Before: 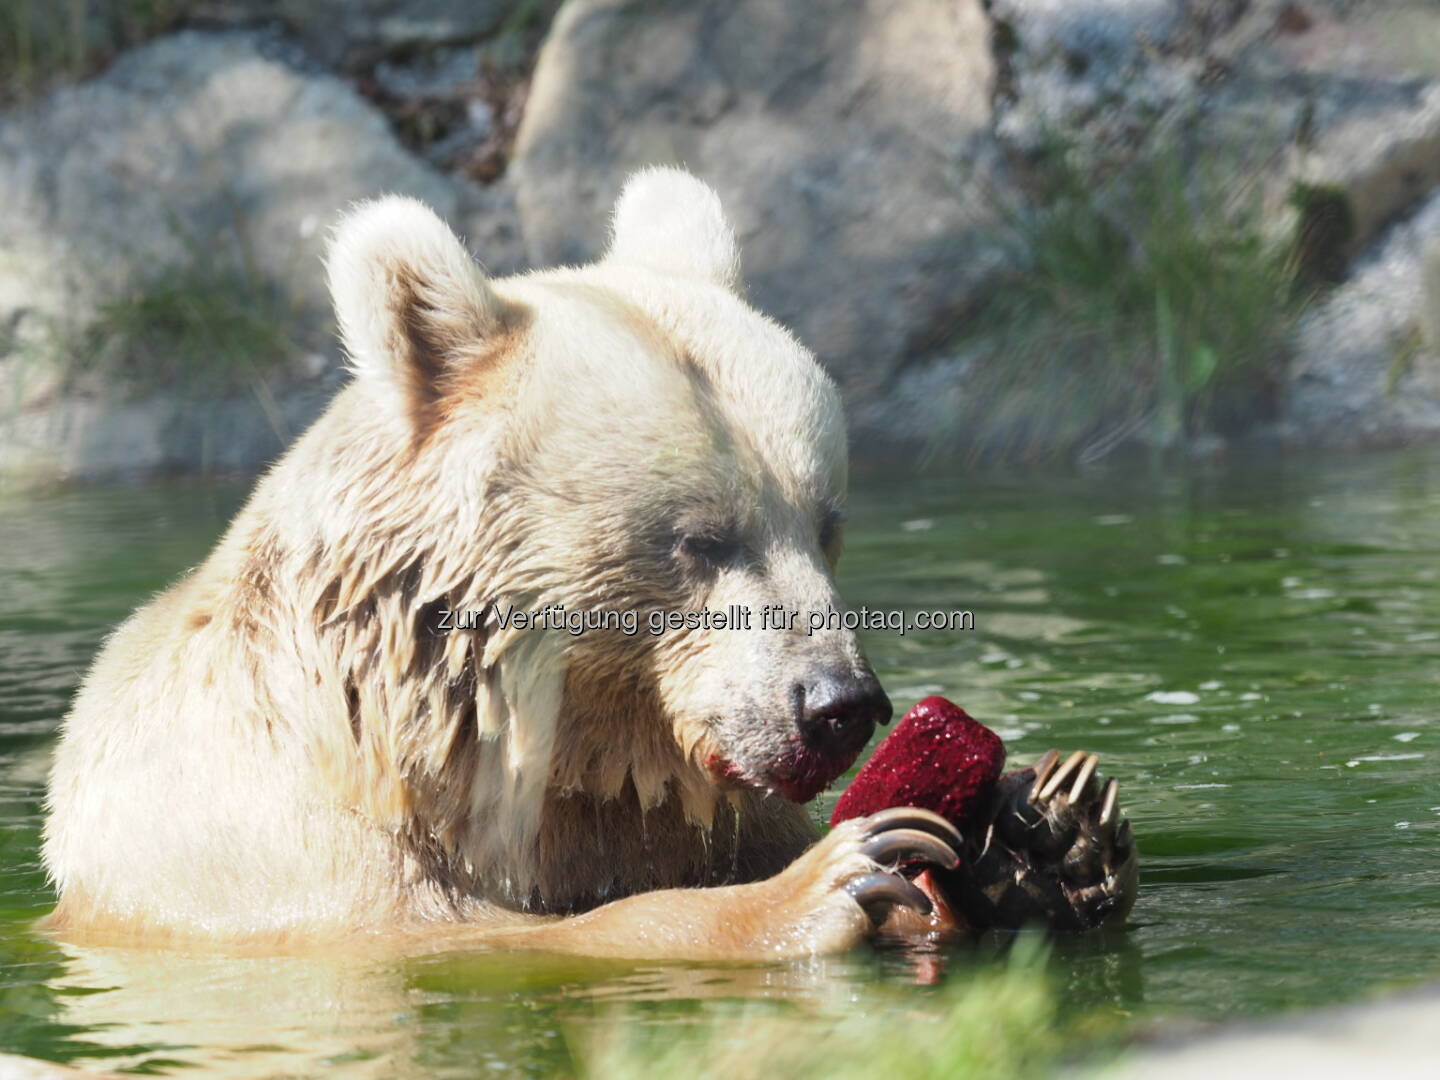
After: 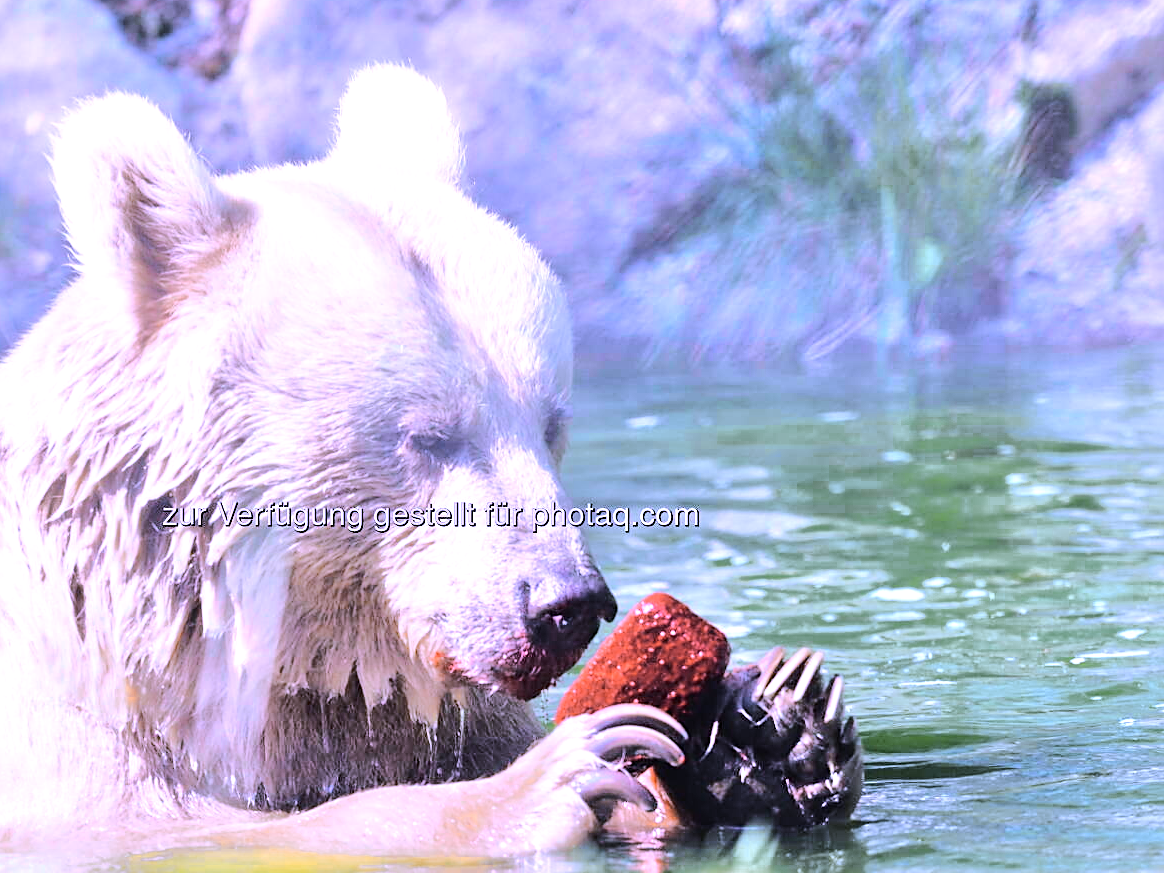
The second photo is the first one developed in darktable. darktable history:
tone equalizer: -7 EV 0.15 EV, -6 EV 0.6 EV, -5 EV 1.15 EV, -4 EV 1.33 EV, -3 EV 1.15 EV, -2 EV 0.6 EV, -1 EV 0.15 EV, mask exposure compensation -0.5 EV
white balance: red 0.98, blue 1.61
crop: left 19.159%, top 9.58%, bottom 9.58%
base curve: curves: ch0 [(0, 0) (0.025, 0.046) (0.112, 0.277) (0.467, 0.74) (0.814, 0.929) (1, 0.942)]
color zones: curves: ch0 [(0.018, 0.548) (0.197, 0.654) (0.425, 0.447) (0.605, 0.658) (0.732, 0.579)]; ch1 [(0.105, 0.531) (0.224, 0.531) (0.386, 0.39) (0.618, 0.456) (0.732, 0.456) (0.956, 0.421)]; ch2 [(0.039, 0.583) (0.215, 0.465) (0.399, 0.544) (0.465, 0.548) (0.614, 0.447) (0.724, 0.43) (0.882, 0.623) (0.956, 0.632)]
exposure: black level correction 0, exposure -0.766 EV, compensate highlight preservation false
sharpen: on, module defaults
